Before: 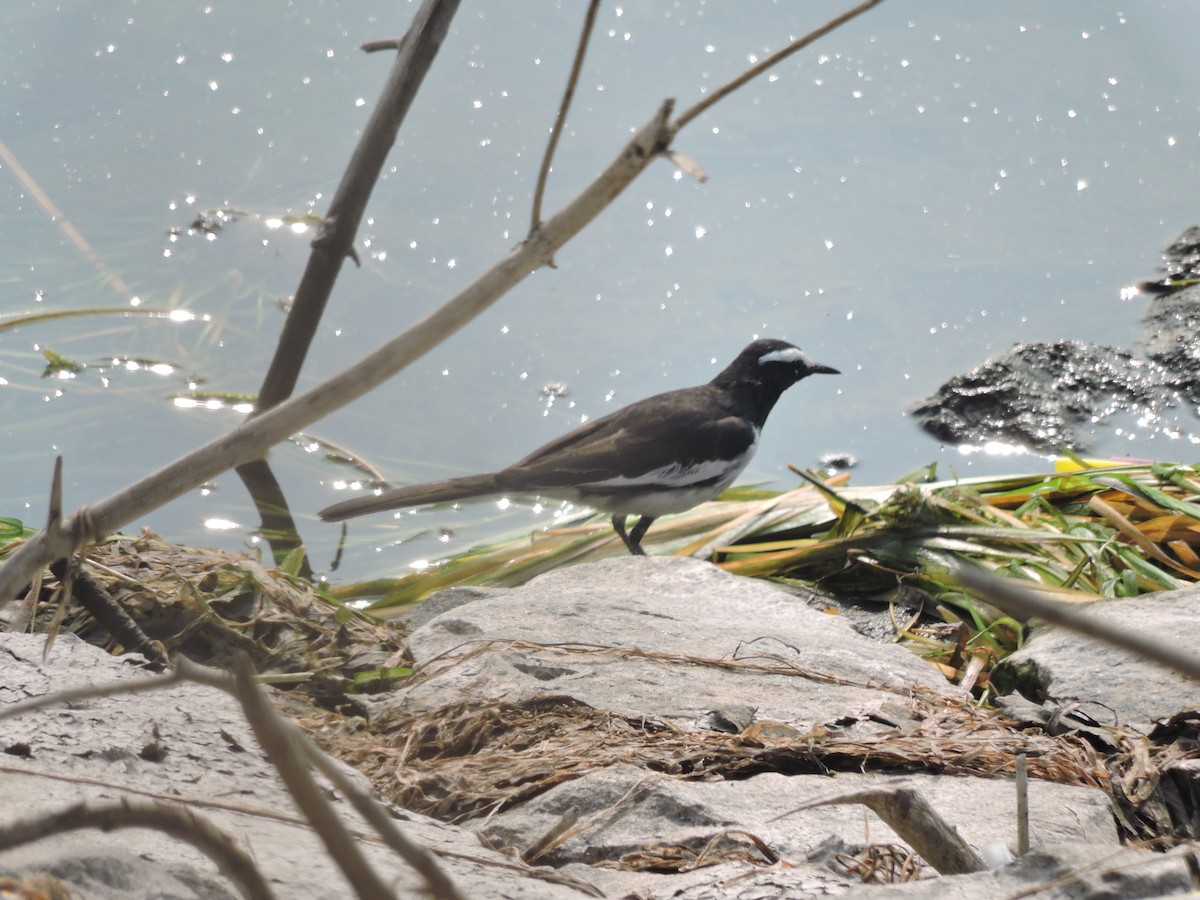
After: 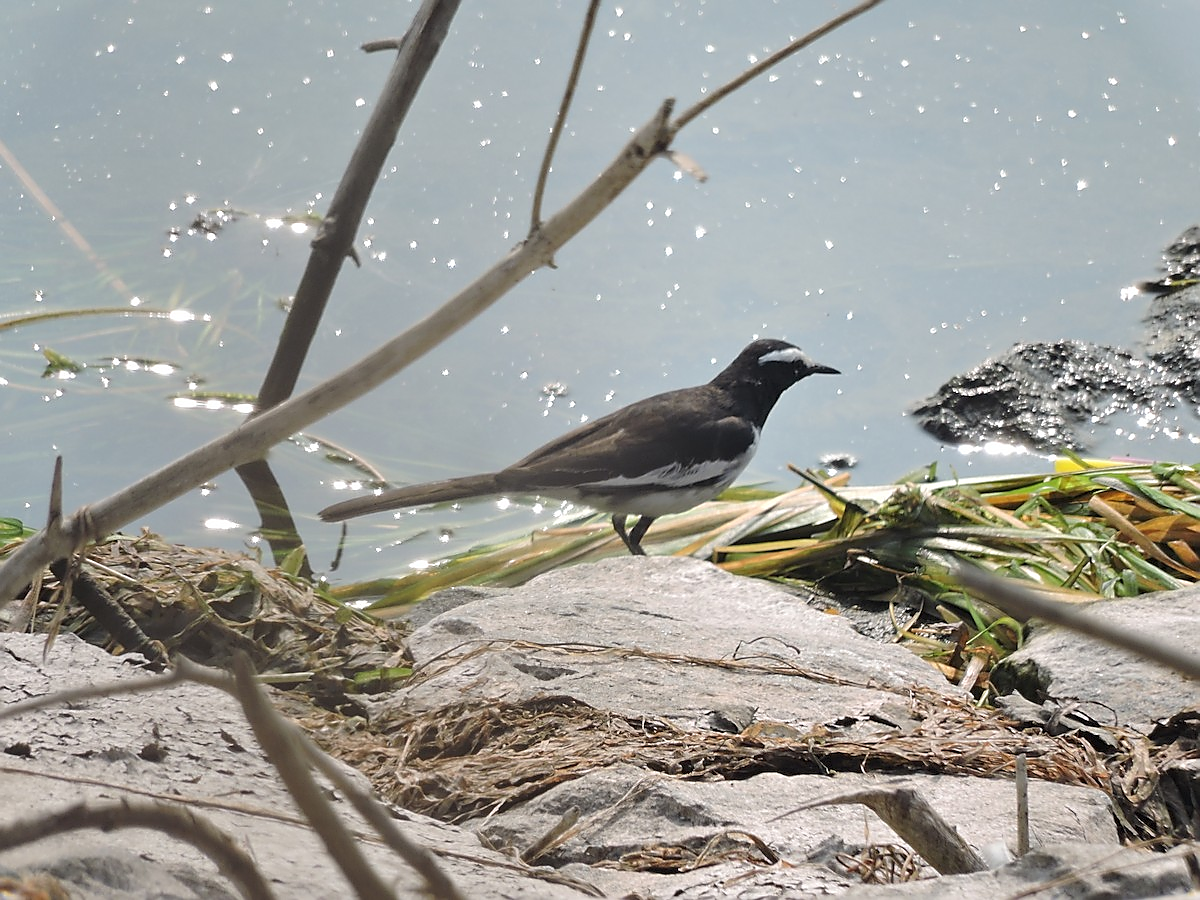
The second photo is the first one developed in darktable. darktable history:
sharpen: radius 1.364, amount 1.266, threshold 0.736
